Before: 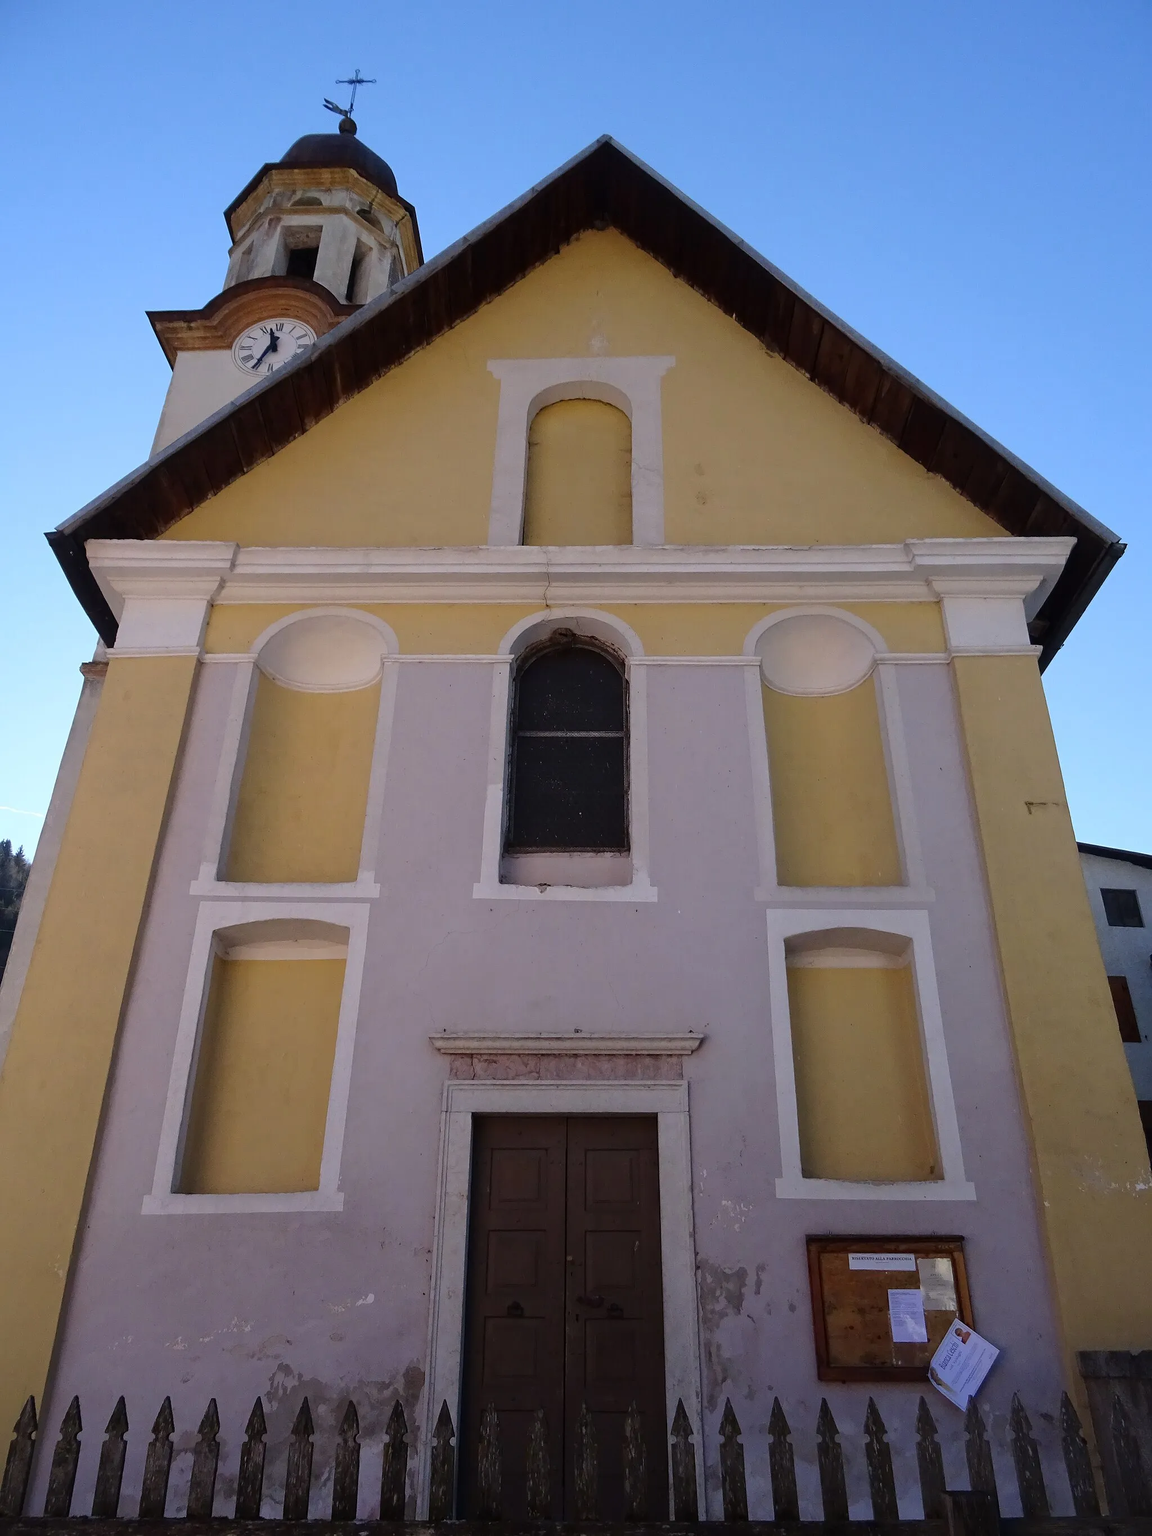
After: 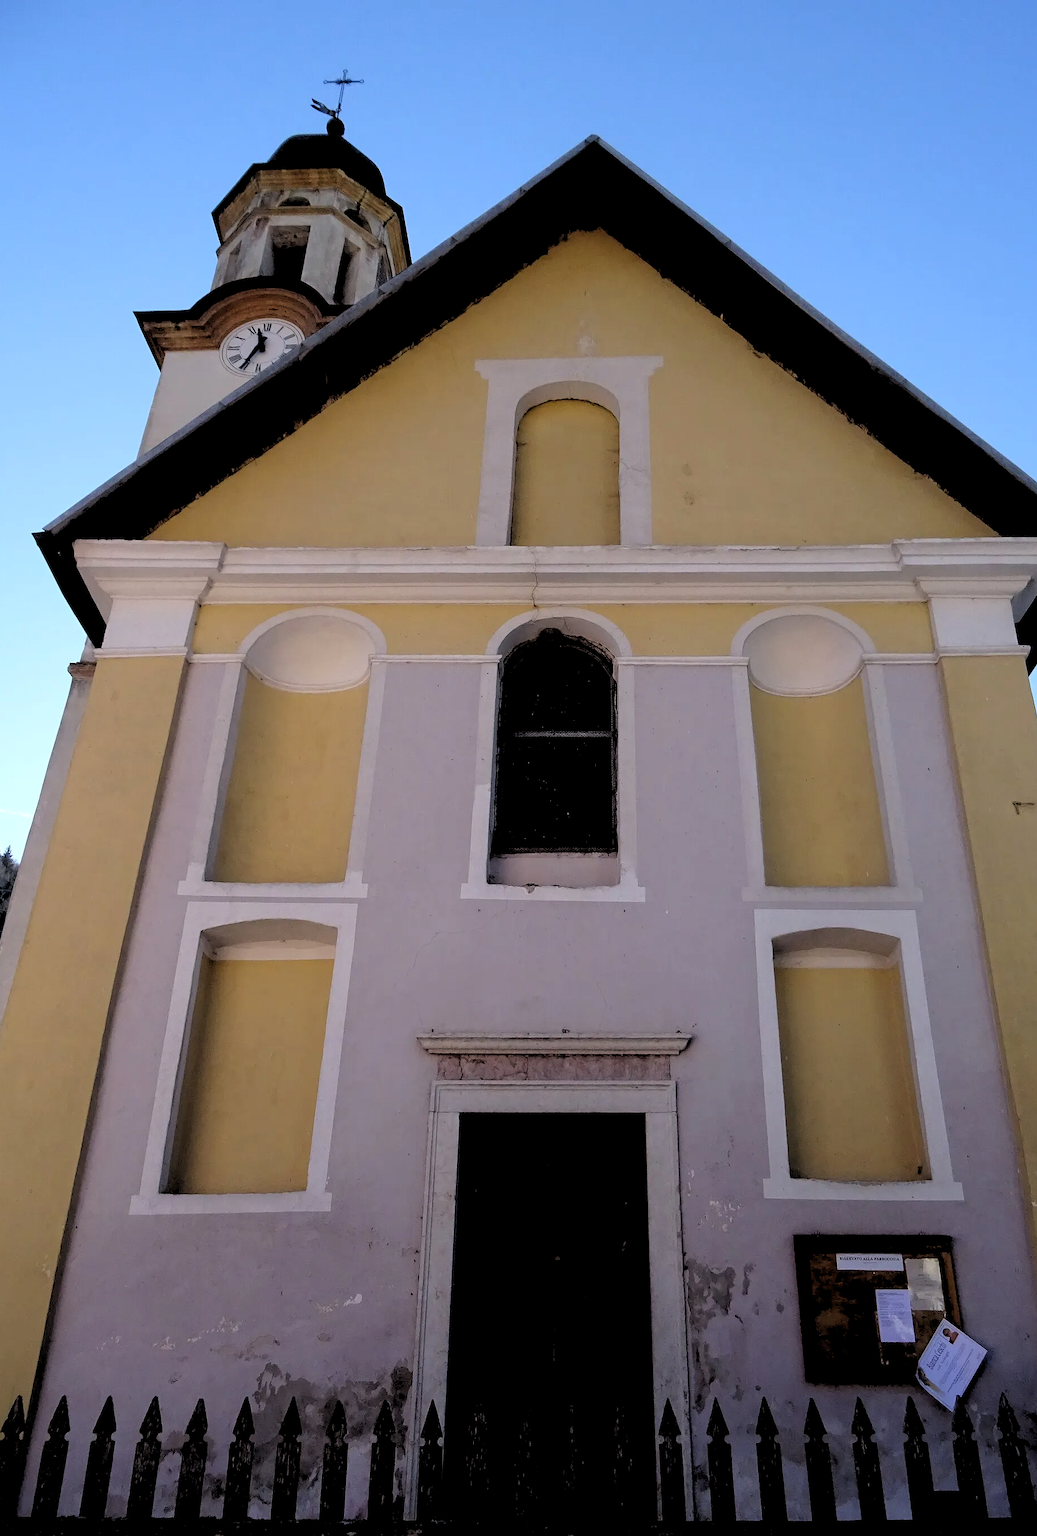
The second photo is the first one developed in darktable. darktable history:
rgb levels: levels [[0.029, 0.461, 0.922], [0, 0.5, 1], [0, 0.5, 1]]
crop and rotate: left 1.088%, right 8.807%
